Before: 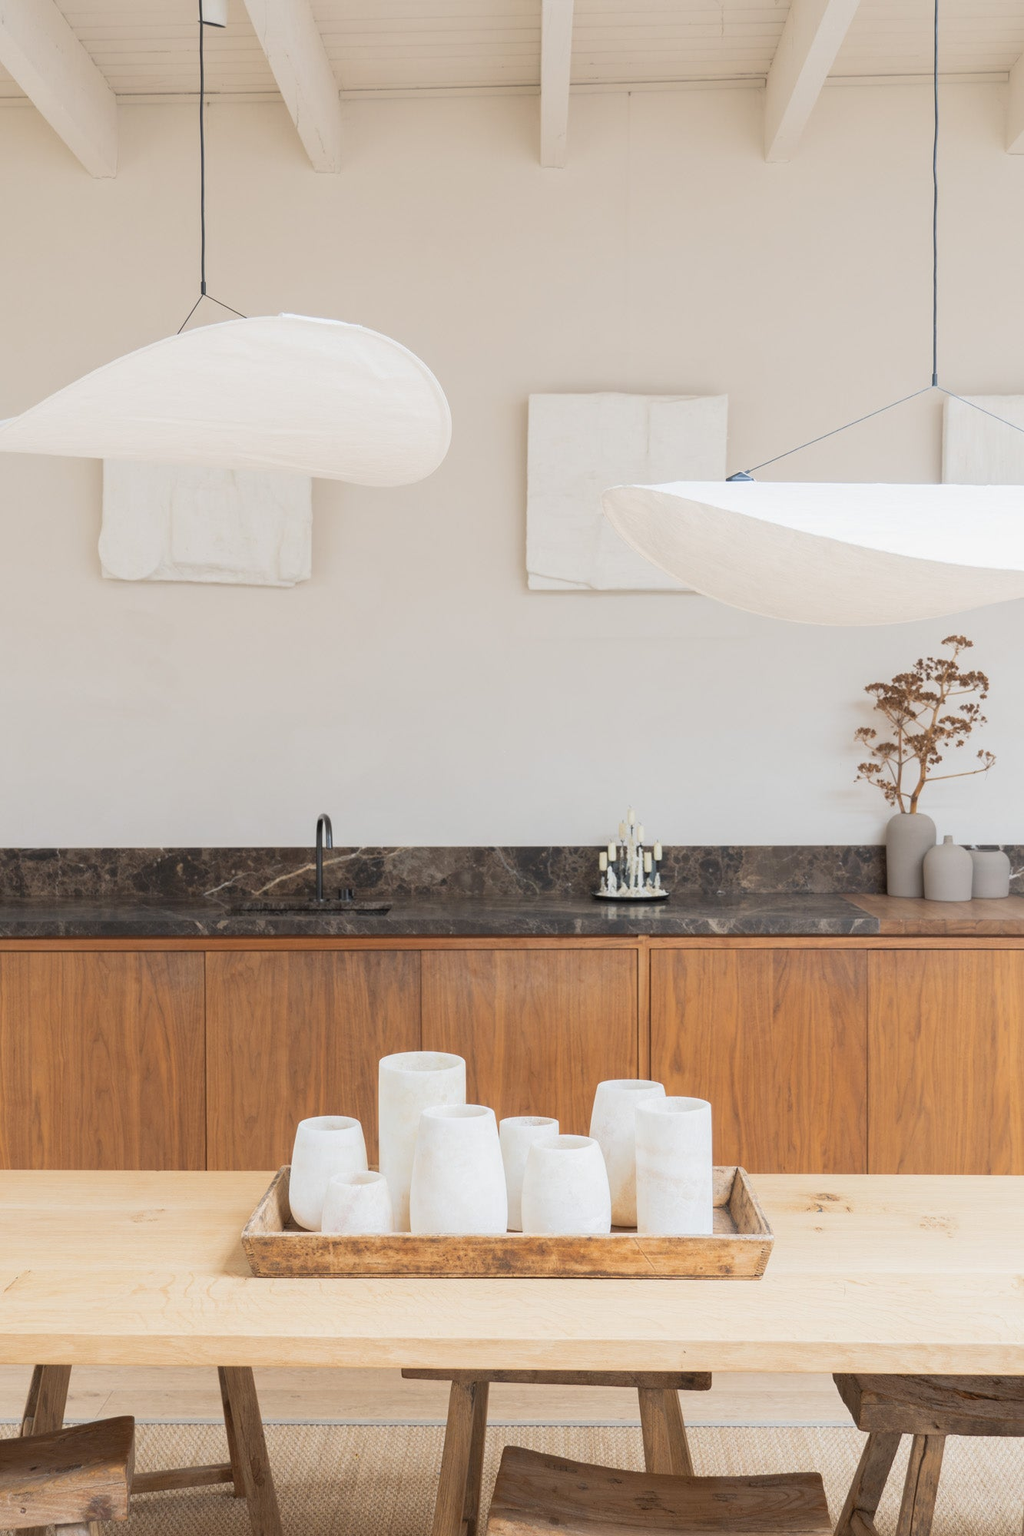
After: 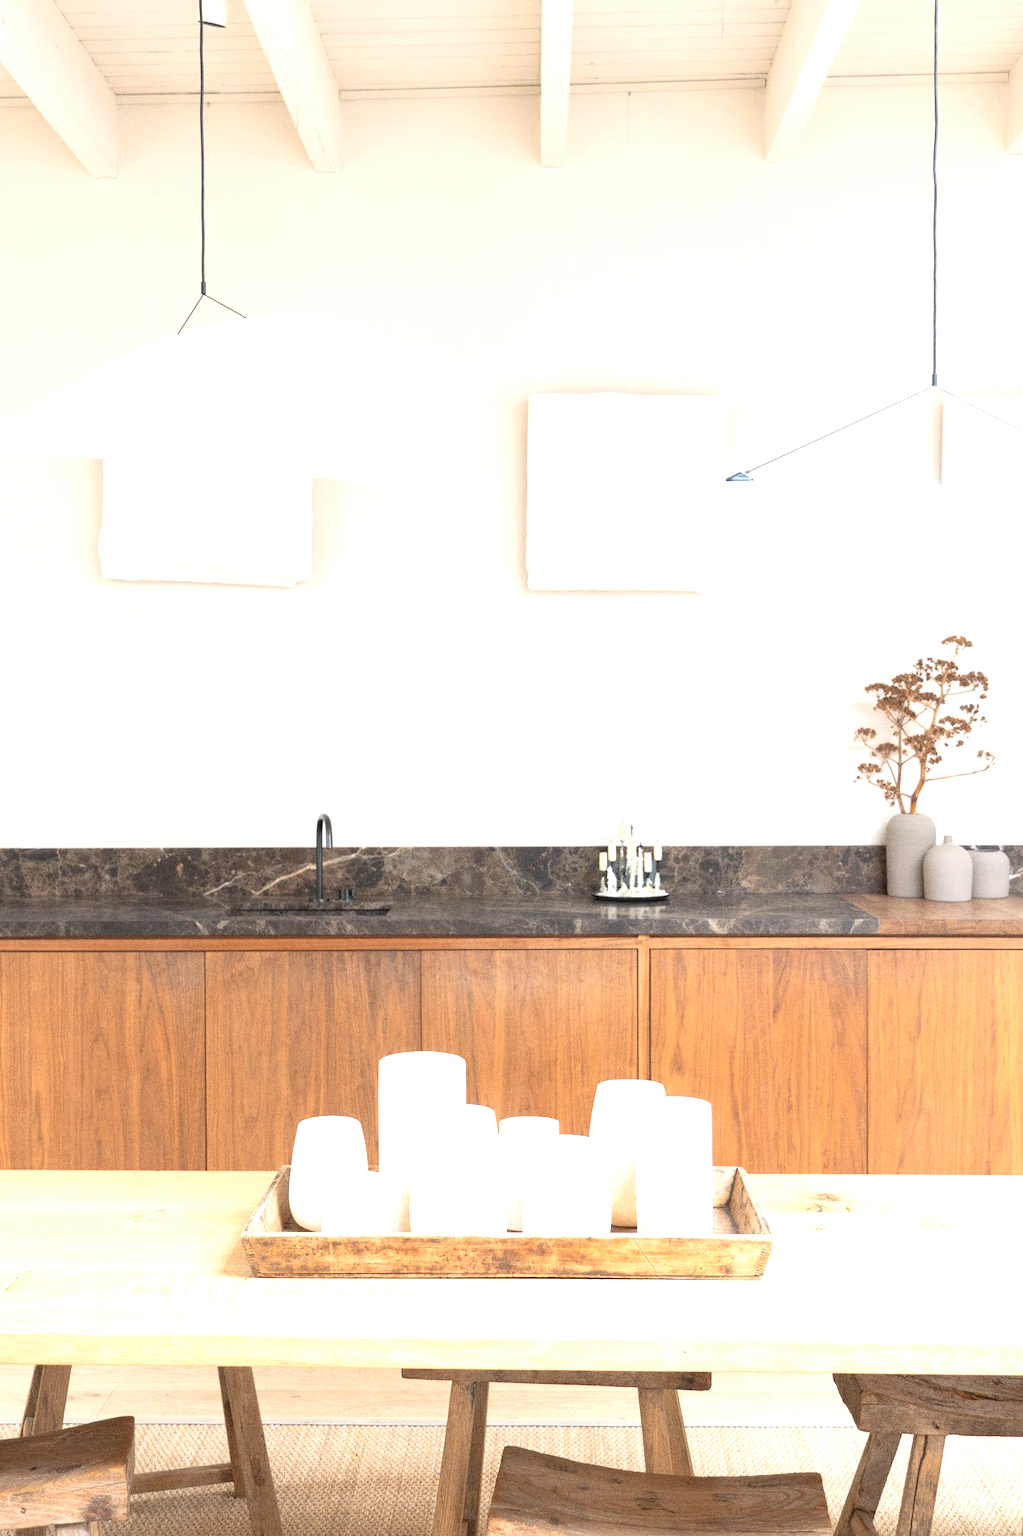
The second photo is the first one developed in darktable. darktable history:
grain: strength 26%
exposure: black level correction 0, exposure 1 EV, compensate exposure bias true, compensate highlight preservation false
